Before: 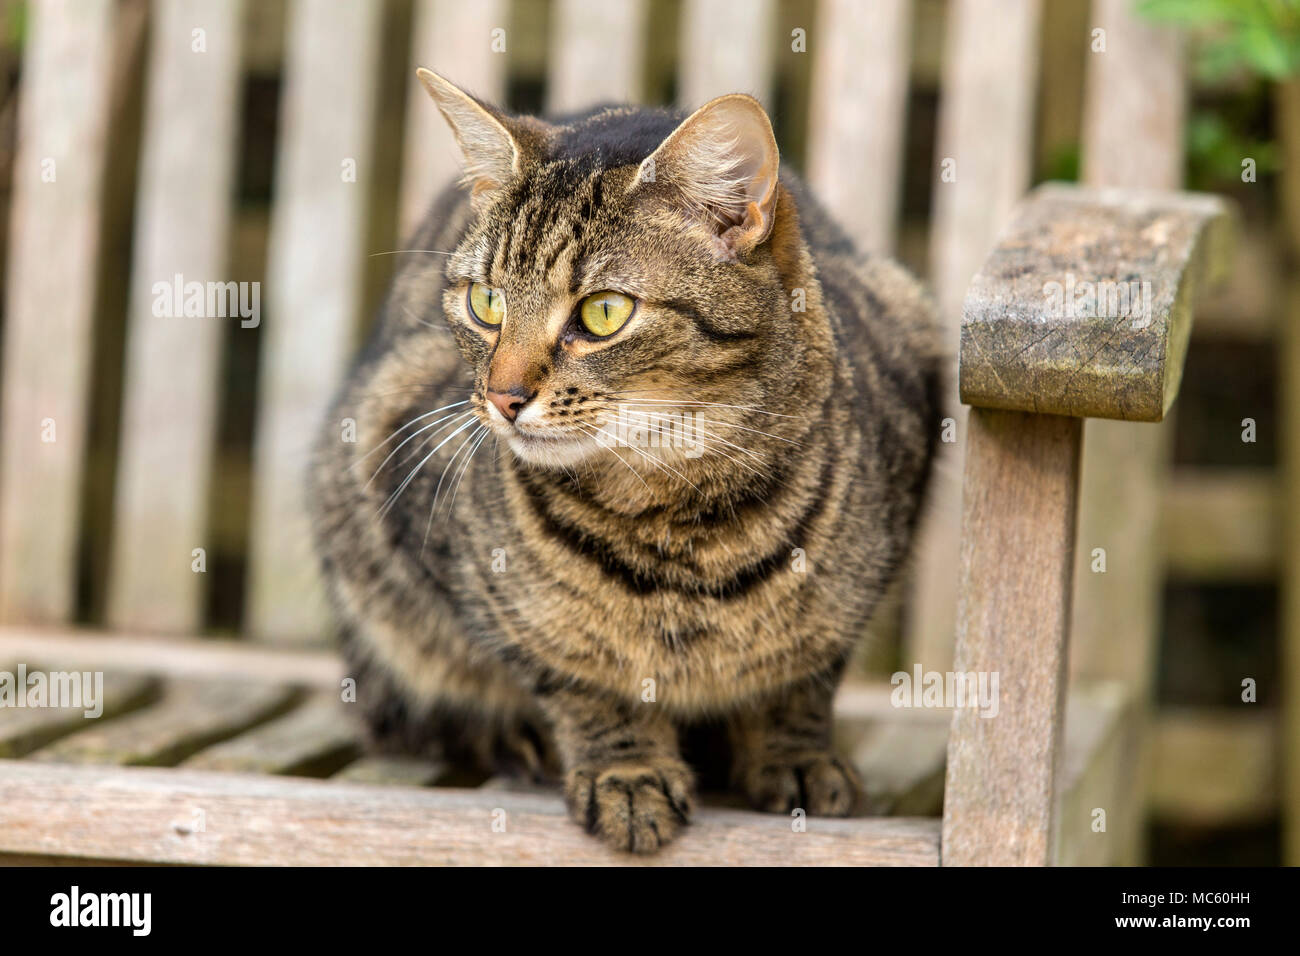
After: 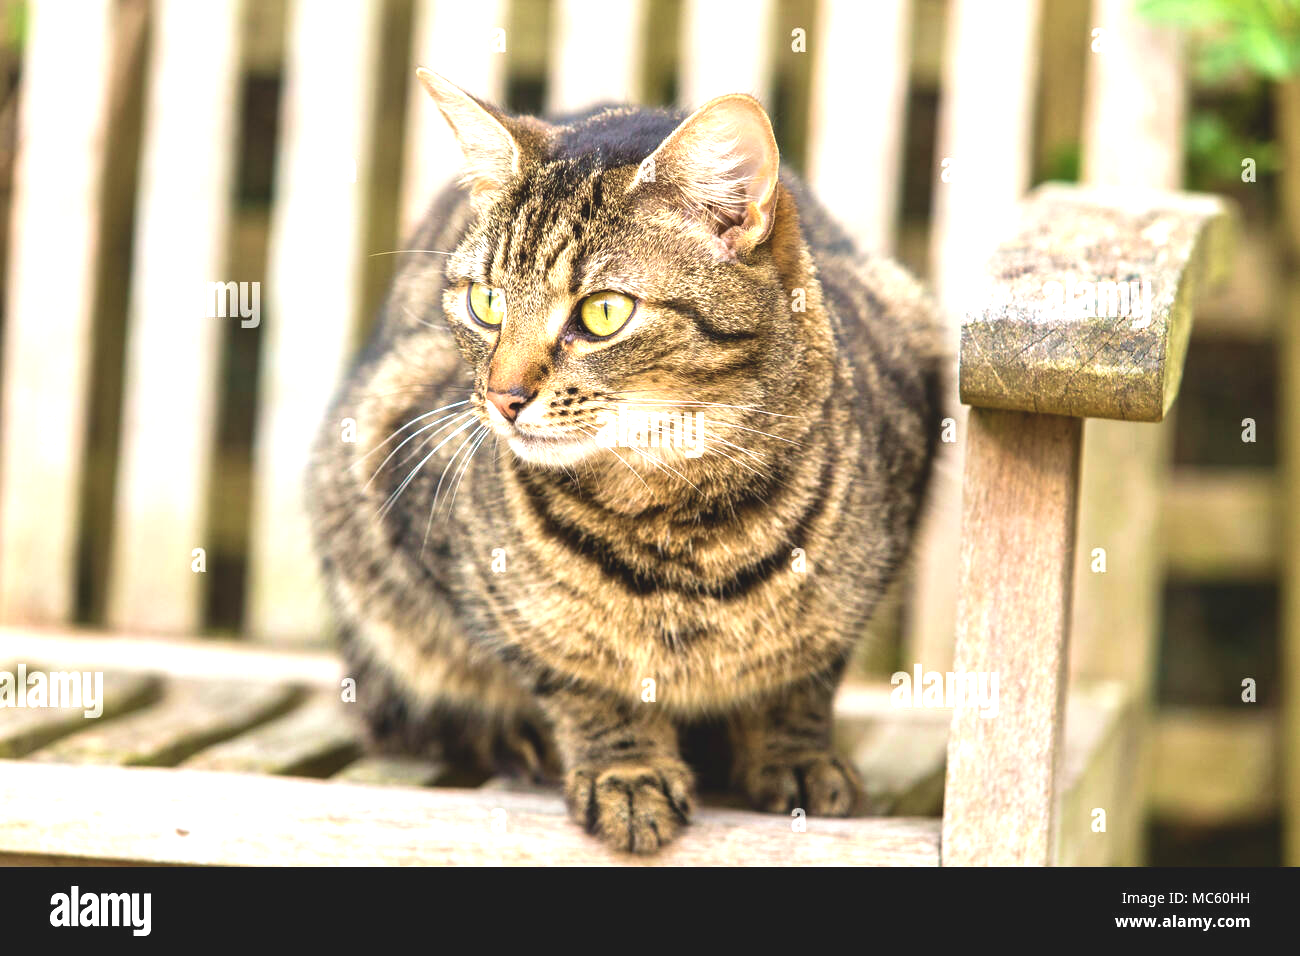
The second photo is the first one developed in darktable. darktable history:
velvia: strength 26.33%
exposure: black level correction -0.006, exposure 1 EV, compensate highlight preservation false
